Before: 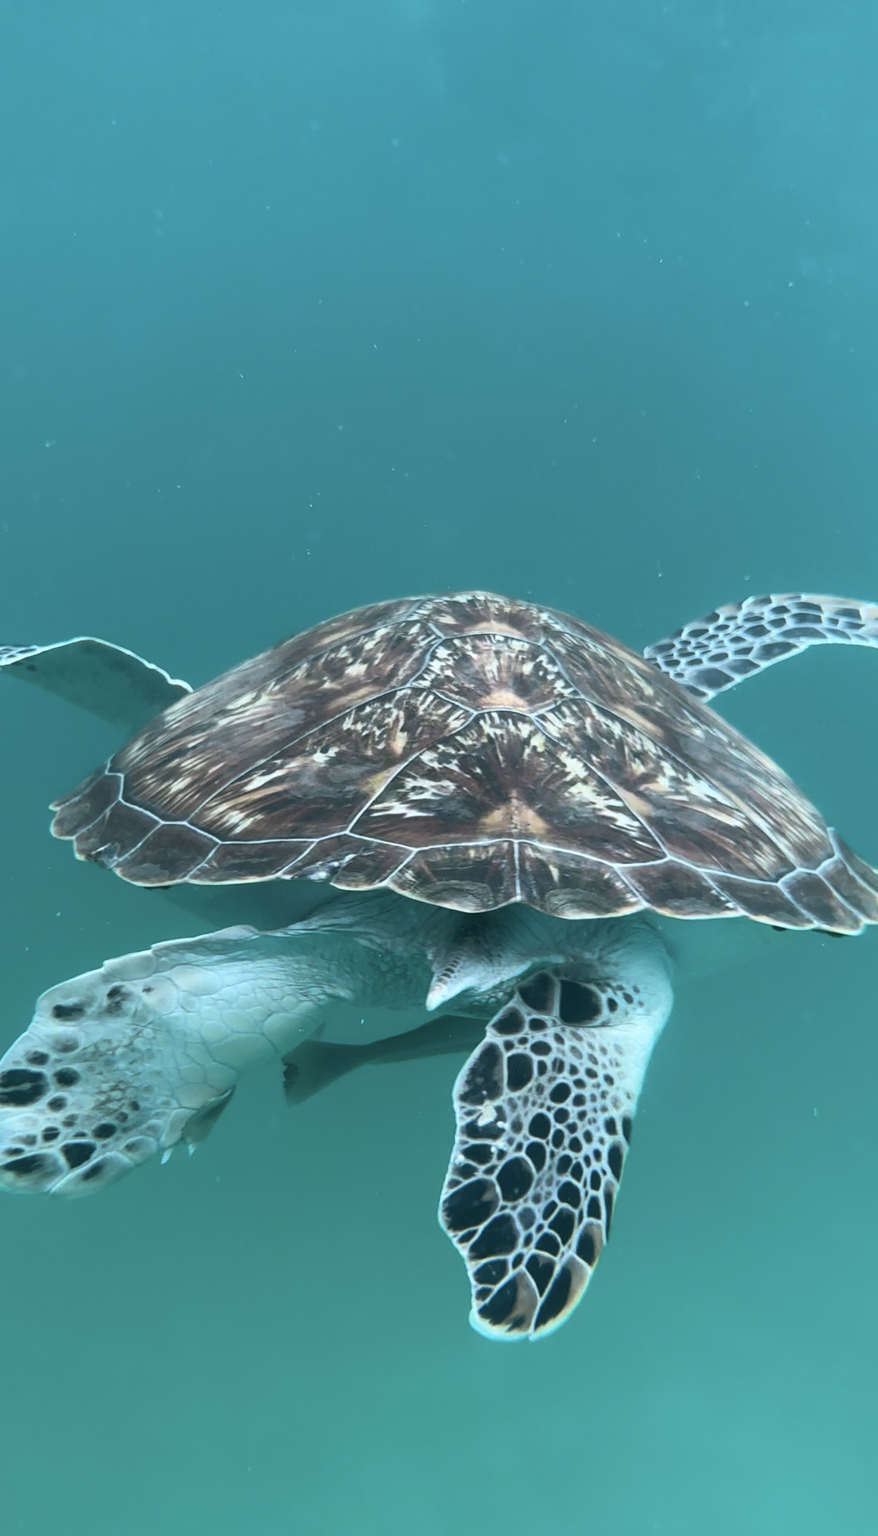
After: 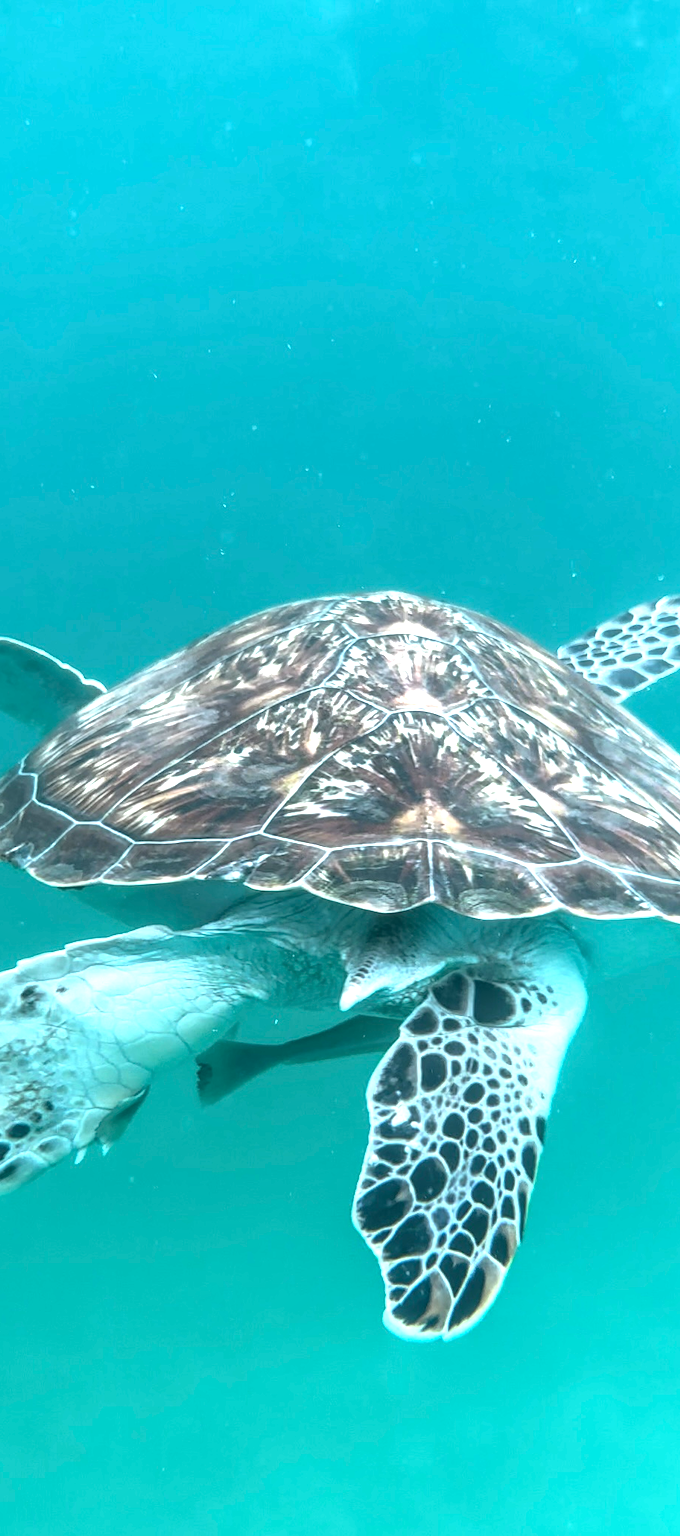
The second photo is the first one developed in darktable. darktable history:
exposure: black level correction 0, exposure 0.95 EV, compensate exposure bias true, compensate highlight preservation false
crop: left 9.896%, right 12.657%
local contrast: highlights 4%, shadows 3%, detail 134%
